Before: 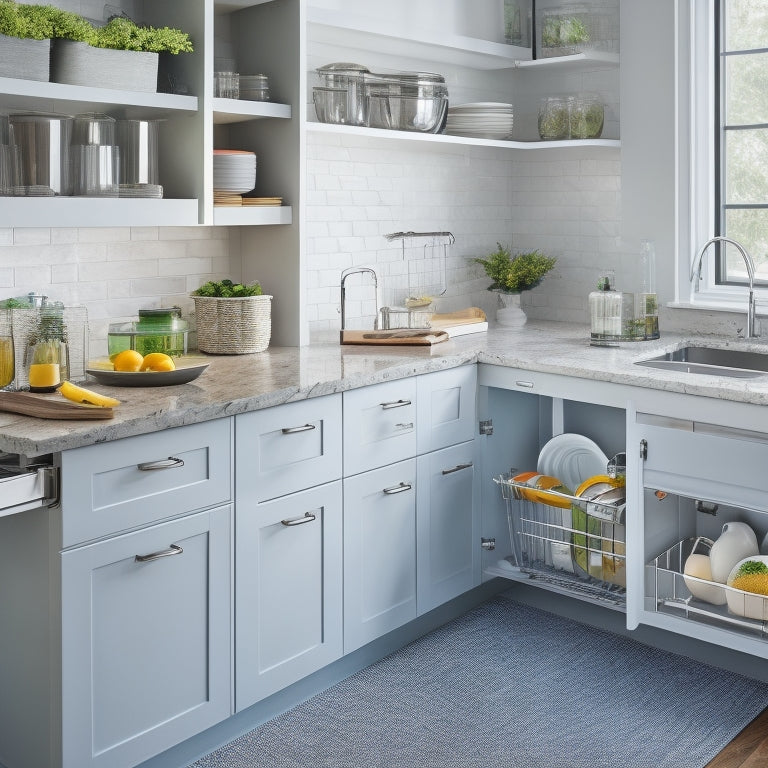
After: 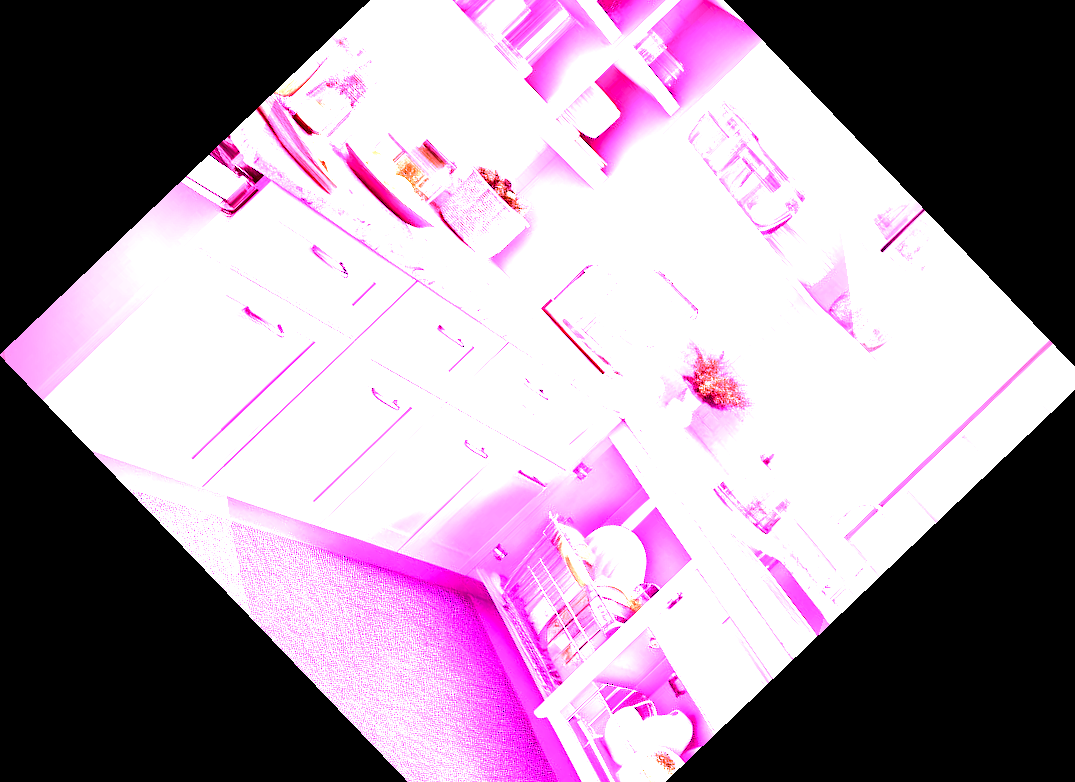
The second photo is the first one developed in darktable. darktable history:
crop and rotate: angle -46.26°, top 16.234%, right 0.912%, bottom 11.704%
color balance rgb: perceptual saturation grading › global saturation 10%, global vibrance 10%
exposure: black level correction 0.011, exposure 1.088 EV, compensate exposure bias true, compensate highlight preservation false
color calibration: illuminant custom, x 0.432, y 0.395, temperature 3098 K
contrast brightness saturation: contrast 0.13, brightness -0.24, saturation 0.14
vignetting: fall-off start 97%, fall-off radius 100%, width/height ratio 0.609, unbound false
white balance: red 4.26, blue 1.802
